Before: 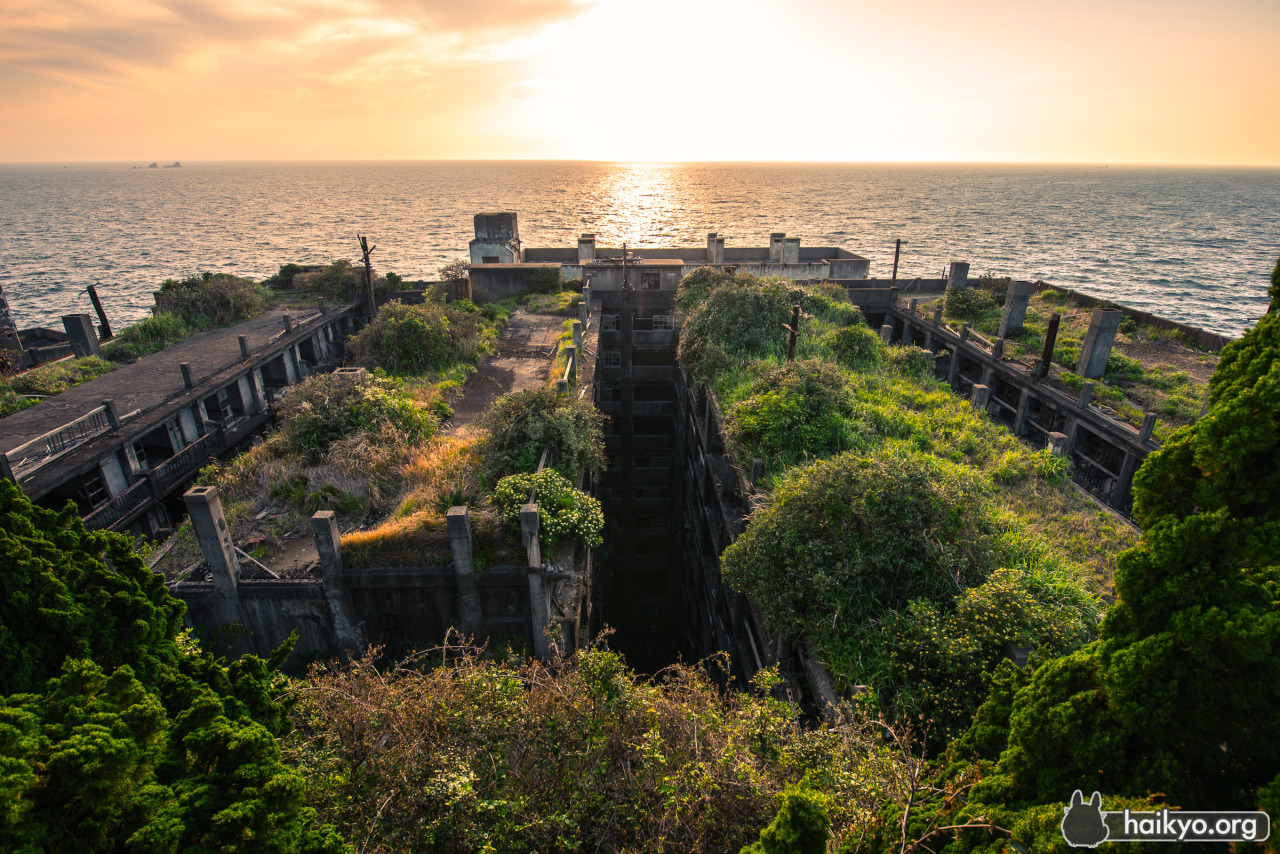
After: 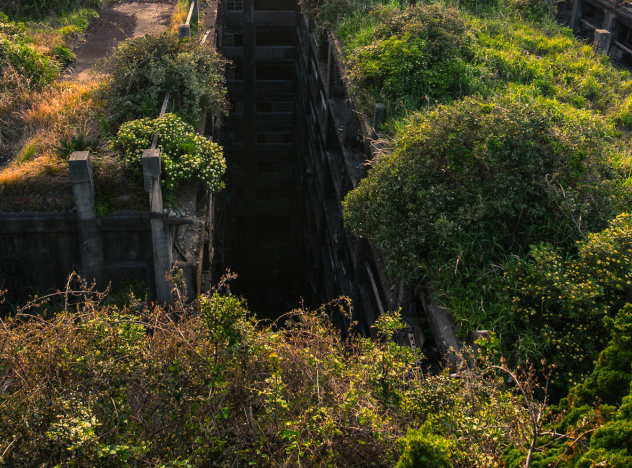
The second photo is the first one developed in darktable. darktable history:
crop: left 29.581%, top 41.679%, right 20.992%, bottom 3.505%
